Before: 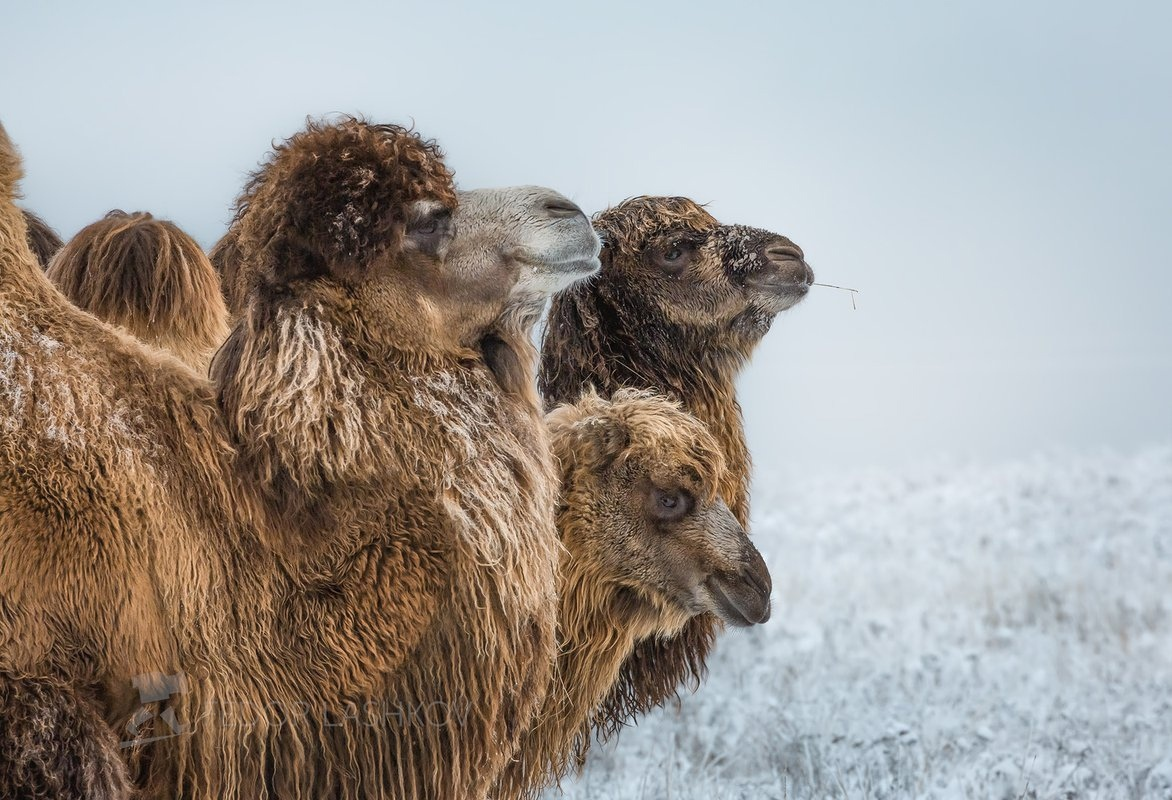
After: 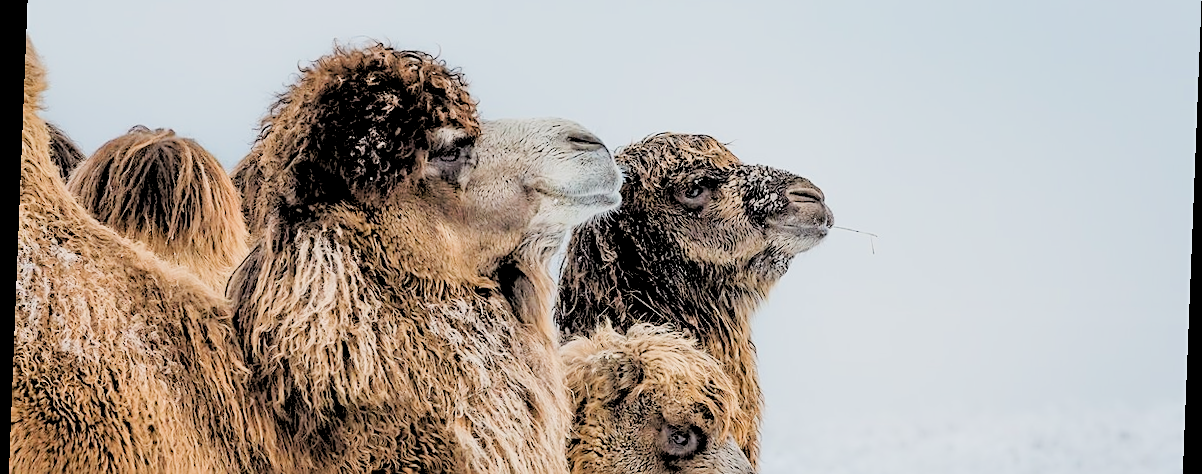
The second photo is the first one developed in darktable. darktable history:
rgb levels: levels [[0.027, 0.429, 0.996], [0, 0.5, 1], [0, 0.5, 1]]
crop and rotate: top 10.605%, bottom 33.274%
rotate and perspective: rotation 2.27°, automatic cropping off
sharpen: on, module defaults
filmic rgb: black relative exposure -5 EV, hardness 2.88, contrast 1.3, highlights saturation mix -10%
exposure: exposure 0.2 EV, compensate highlight preservation false
tone curve: curves: ch0 [(0, 0) (0.003, 0.003) (0.011, 0.011) (0.025, 0.024) (0.044, 0.043) (0.069, 0.068) (0.1, 0.098) (0.136, 0.133) (0.177, 0.174) (0.224, 0.22) (0.277, 0.272) (0.335, 0.329) (0.399, 0.391) (0.468, 0.459) (0.543, 0.545) (0.623, 0.625) (0.709, 0.711) (0.801, 0.802) (0.898, 0.898) (1, 1)], preserve colors none
